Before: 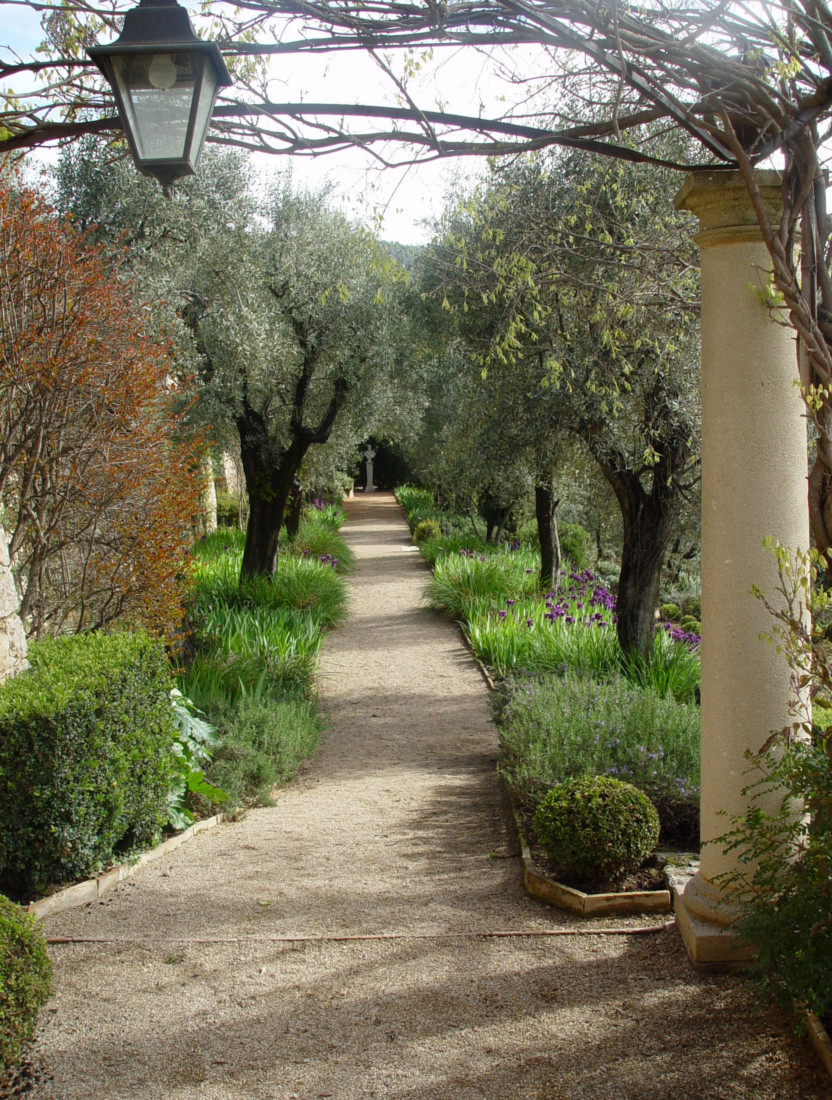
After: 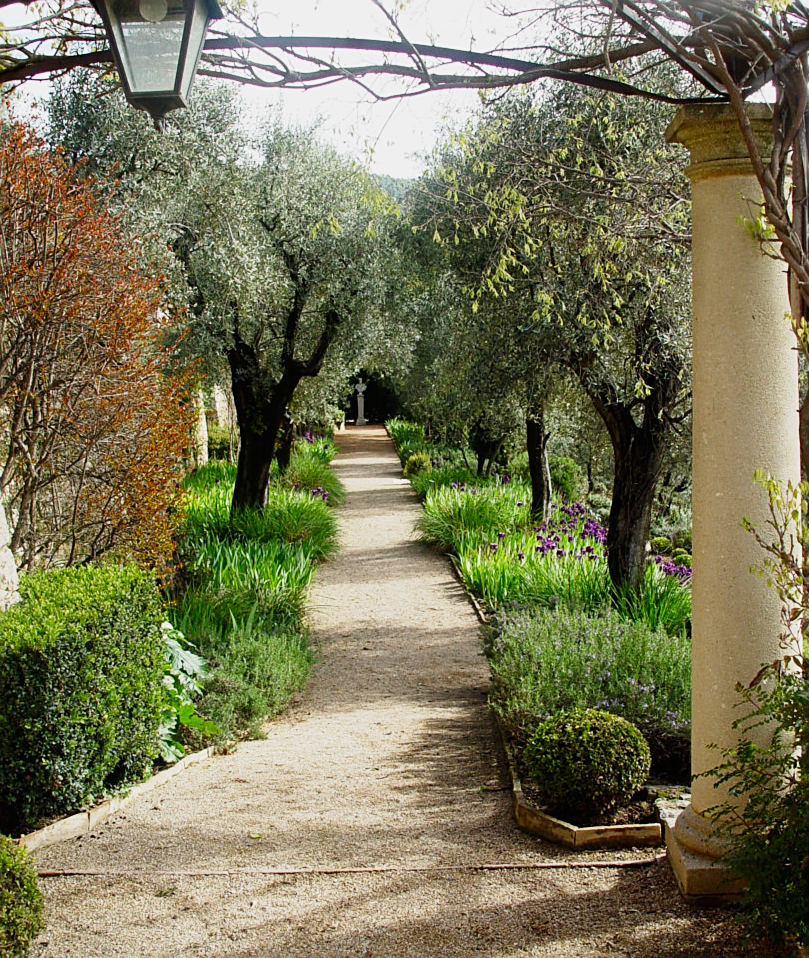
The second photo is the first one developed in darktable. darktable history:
crop: left 1.089%, top 6.178%, right 1.593%, bottom 6.669%
sharpen: on, module defaults
tone curve: curves: ch0 [(0, 0) (0.078, 0.029) (0.265, 0.241) (0.507, 0.56) (0.744, 0.826) (1, 0.948)]; ch1 [(0, 0) (0.346, 0.307) (0.418, 0.383) (0.46, 0.439) (0.482, 0.493) (0.502, 0.5) (0.517, 0.506) (0.55, 0.557) (0.601, 0.637) (0.666, 0.7) (1, 1)]; ch2 [(0, 0) (0.346, 0.34) (0.431, 0.45) (0.485, 0.494) (0.5, 0.498) (0.508, 0.499) (0.532, 0.546) (0.579, 0.628) (0.625, 0.668) (1, 1)], preserve colors none
